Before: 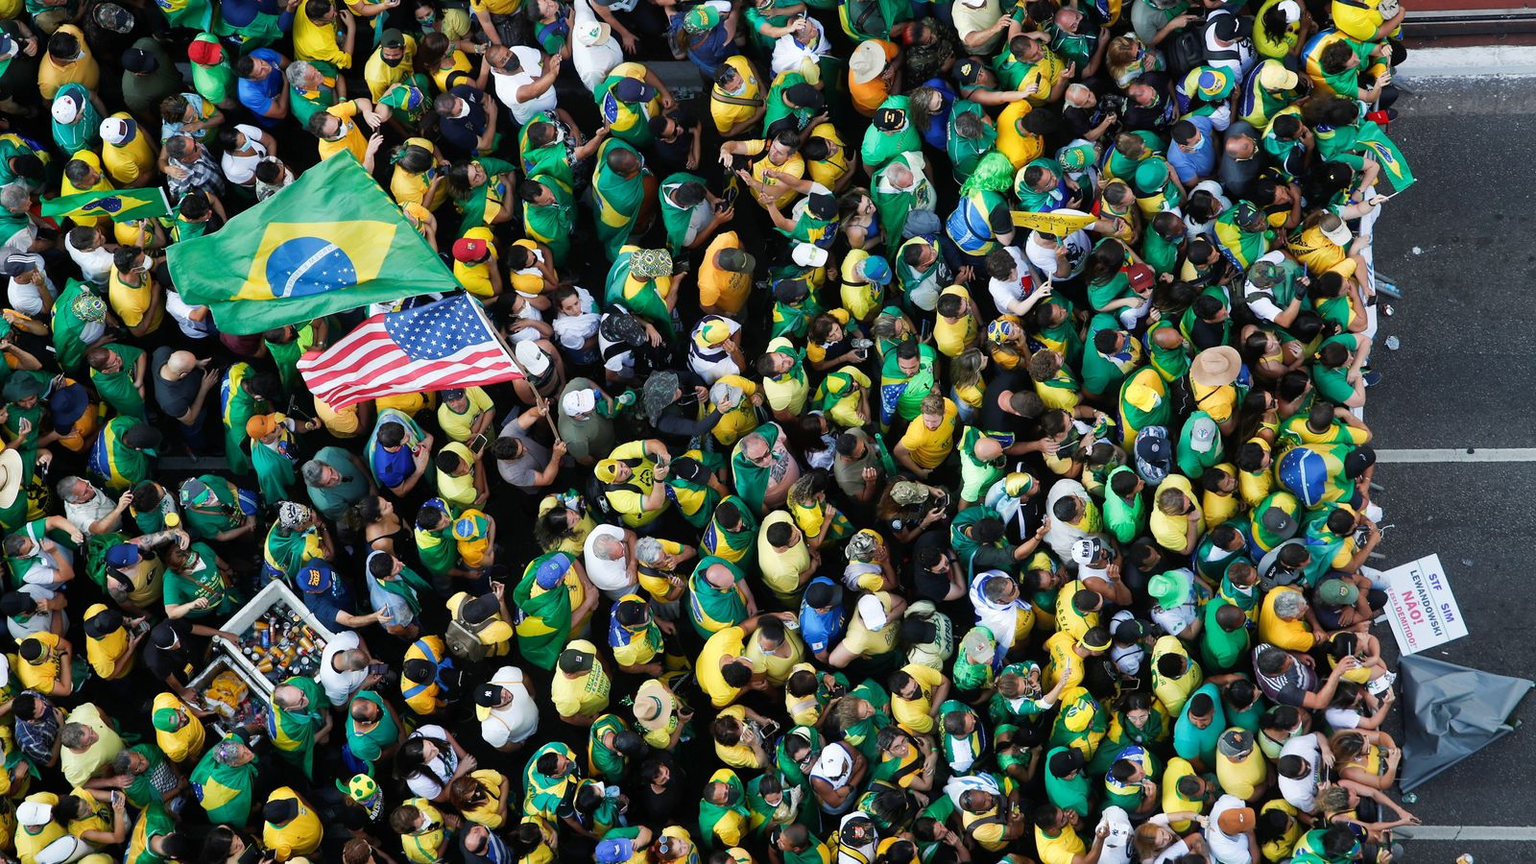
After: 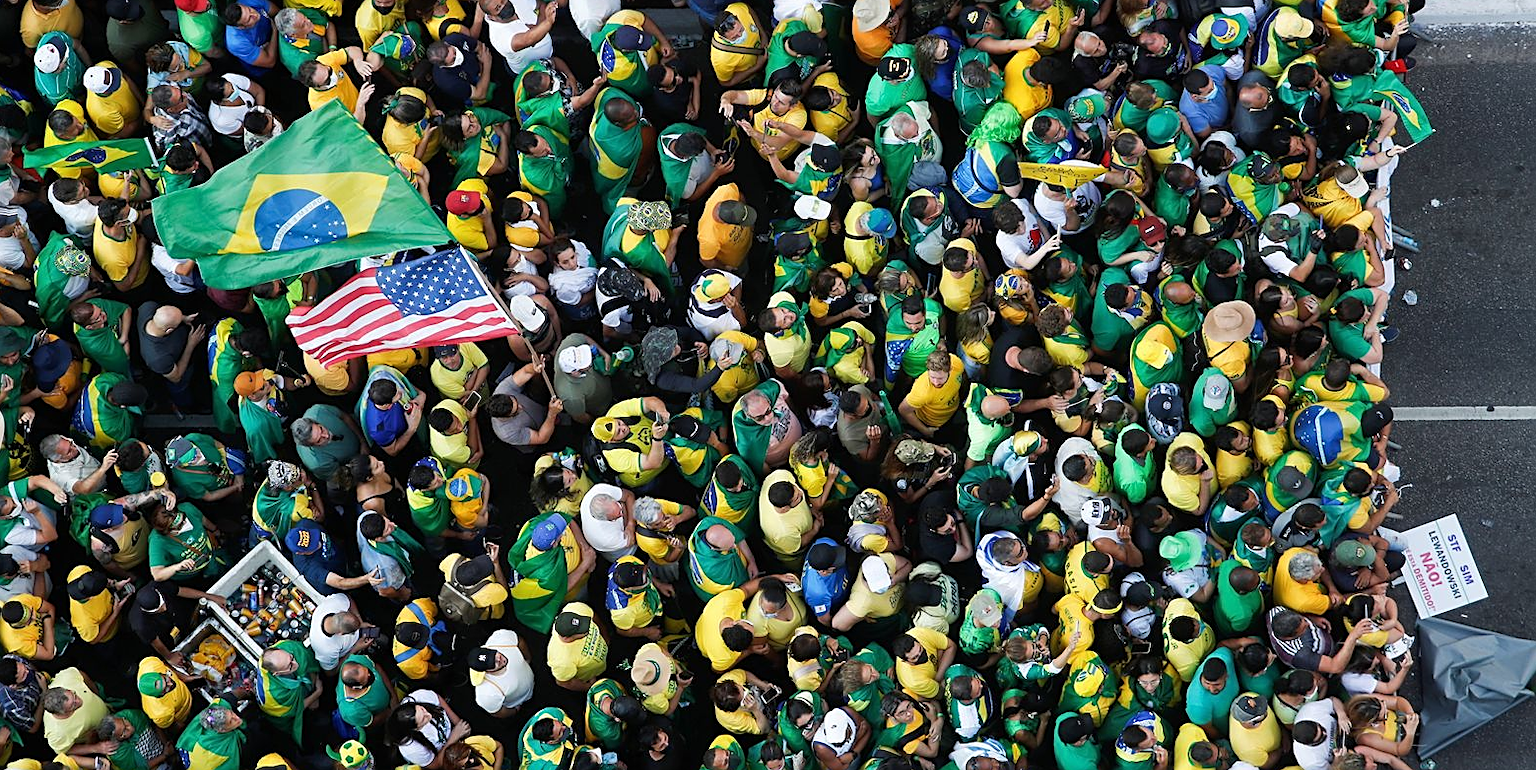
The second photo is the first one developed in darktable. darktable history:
crop: left 1.189%, top 6.186%, right 1.367%, bottom 6.882%
sharpen: on, module defaults
